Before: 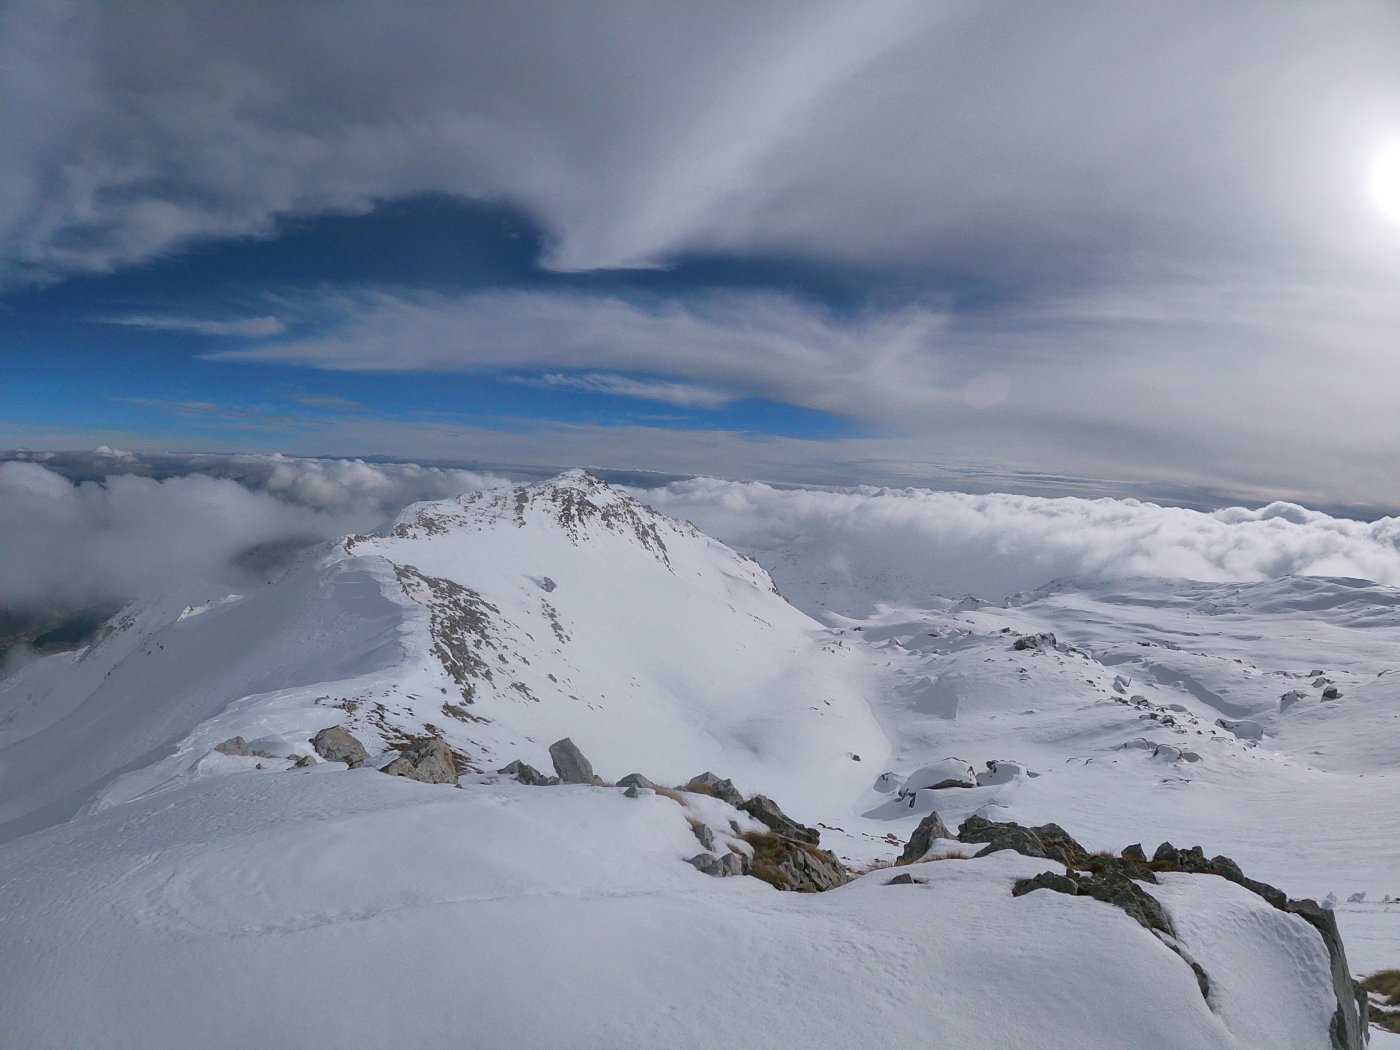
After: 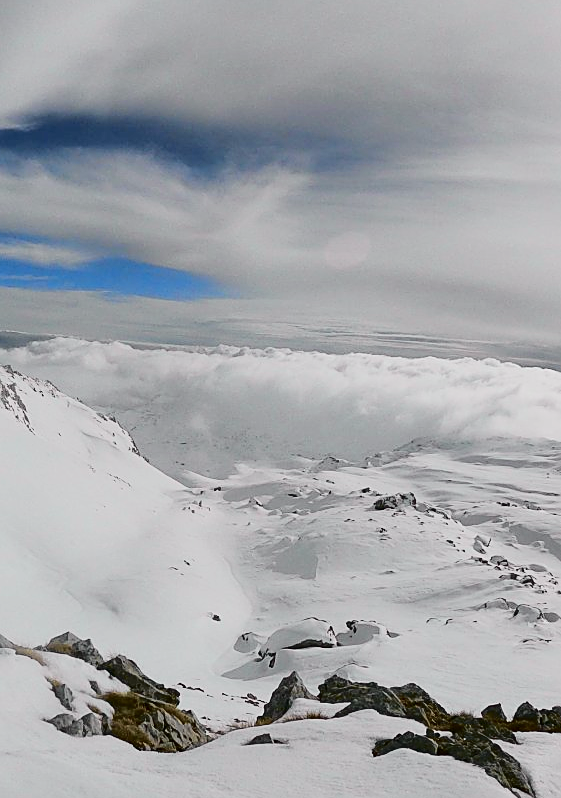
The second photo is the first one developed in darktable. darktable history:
crop: left 45.721%, top 13.393%, right 14.118%, bottom 10.01%
tone curve: curves: ch0 [(0, 0.006) (0.184, 0.117) (0.405, 0.46) (0.456, 0.528) (0.634, 0.728) (0.877, 0.89) (0.984, 0.935)]; ch1 [(0, 0) (0.443, 0.43) (0.492, 0.489) (0.566, 0.579) (0.595, 0.625) (0.608, 0.667) (0.65, 0.729) (1, 1)]; ch2 [(0, 0) (0.33, 0.301) (0.421, 0.443) (0.447, 0.489) (0.495, 0.505) (0.537, 0.583) (0.586, 0.591) (0.663, 0.686) (1, 1)], color space Lab, independent channels, preserve colors none
sharpen: on, module defaults
